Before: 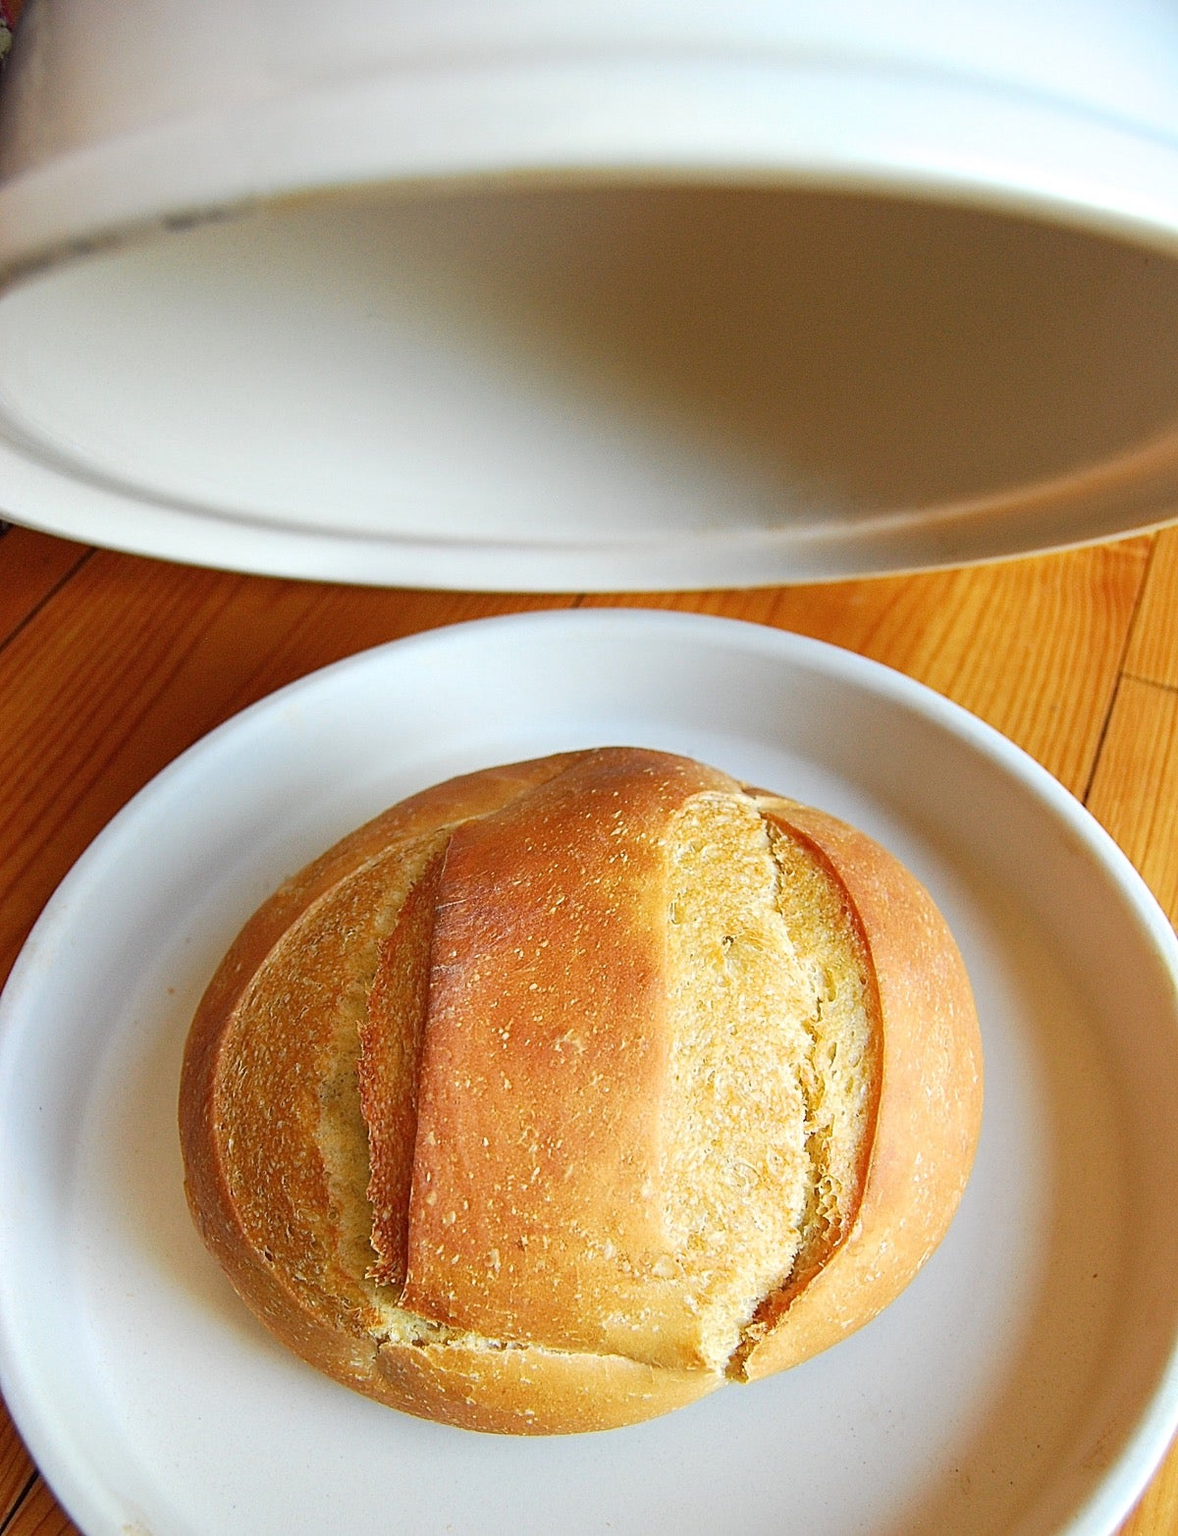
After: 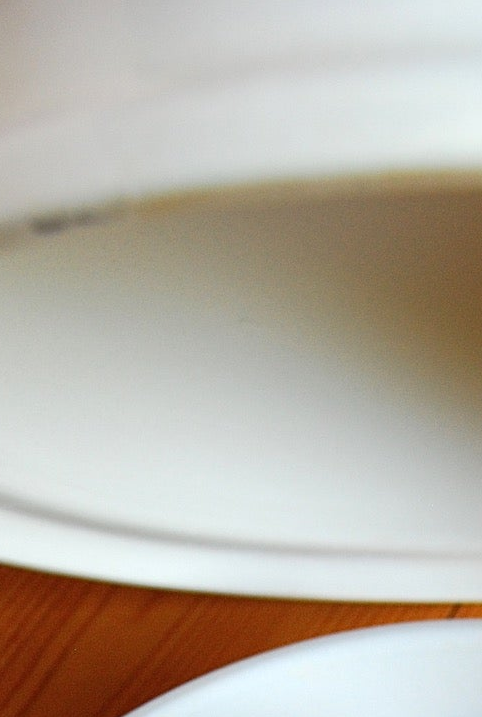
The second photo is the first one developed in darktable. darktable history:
crop and rotate: left 11.312%, top 0.111%, right 48.473%, bottom 54.016%
